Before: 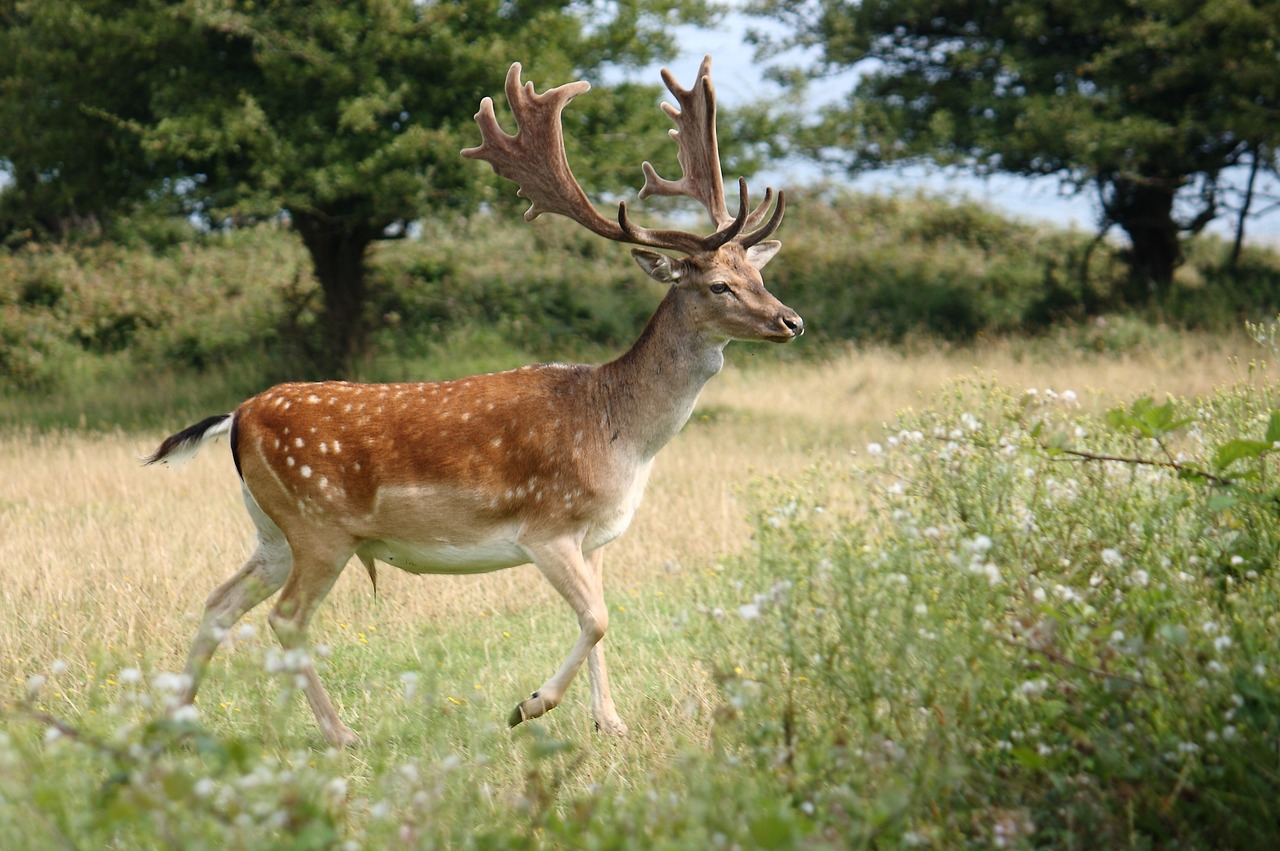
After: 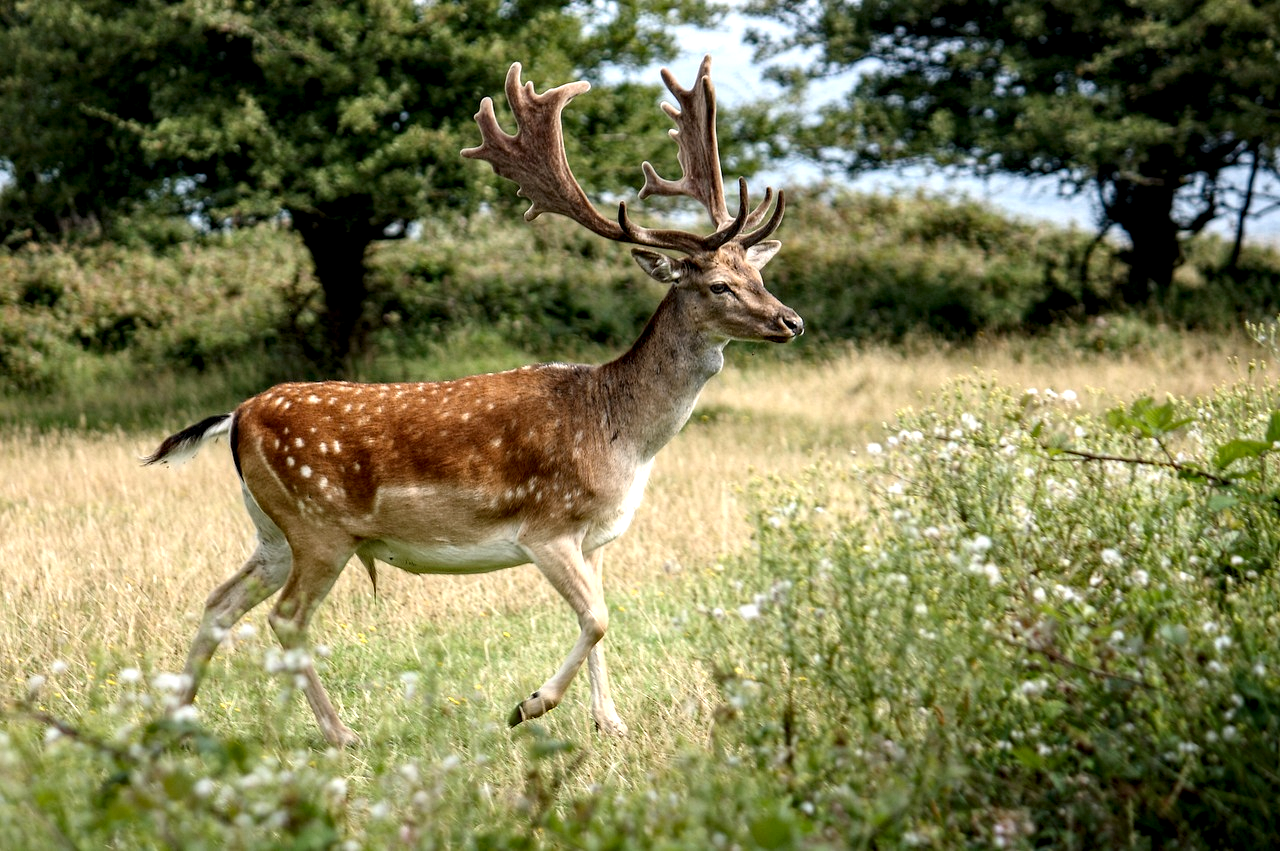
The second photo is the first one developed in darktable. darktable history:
local contrast: highlights 20%, shadows 70%, detail 170%
haze removal: compatibility mode true, adaptive false
